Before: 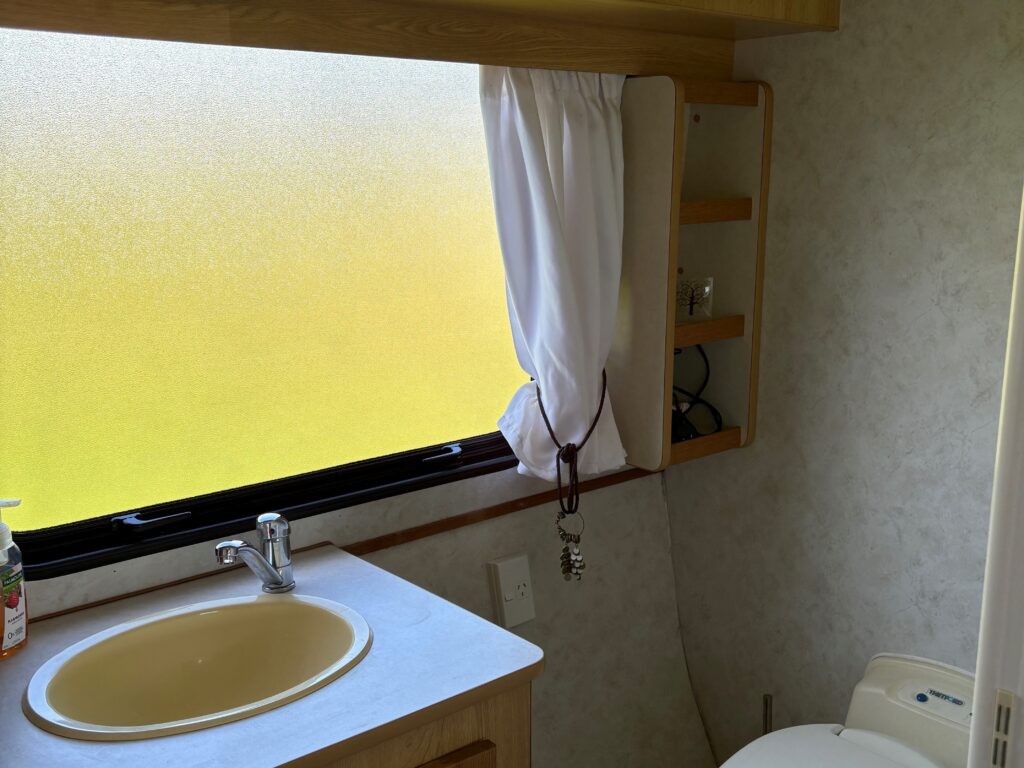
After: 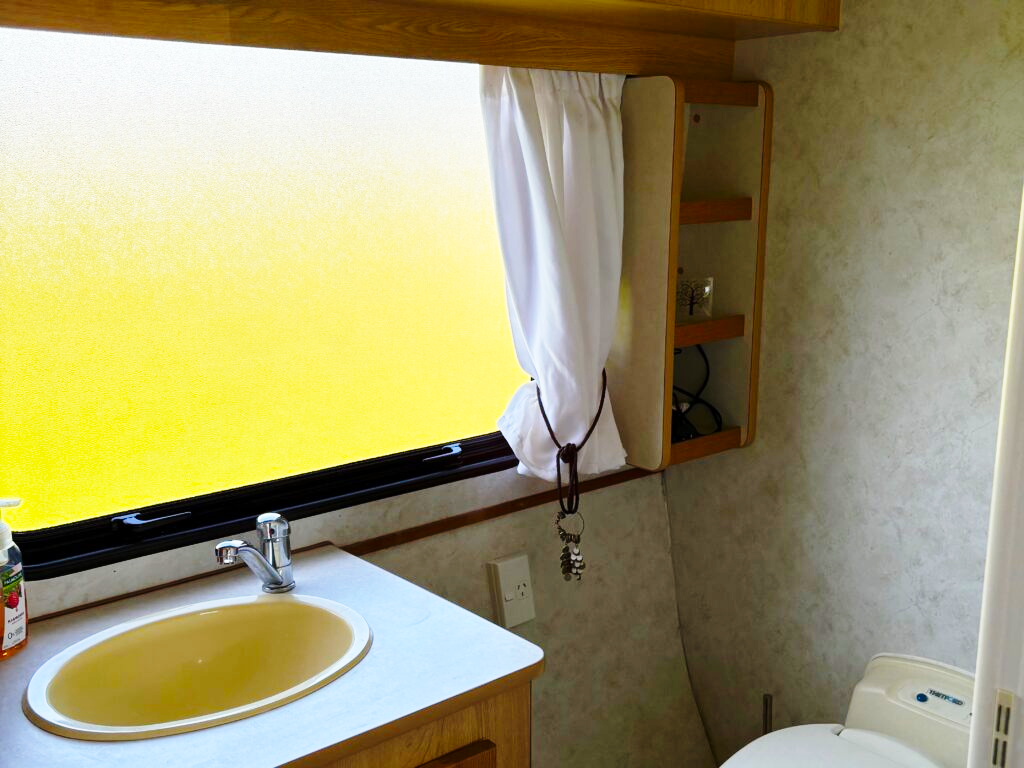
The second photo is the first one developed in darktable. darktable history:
base curve: curves: ch0 [(0, 0) (0.028, 0.03) (0.121, 0.232) (0.46, 0.748) (0.859, 0.968) (1, 1)], preserve colors none
color balance: output saturation 120%
